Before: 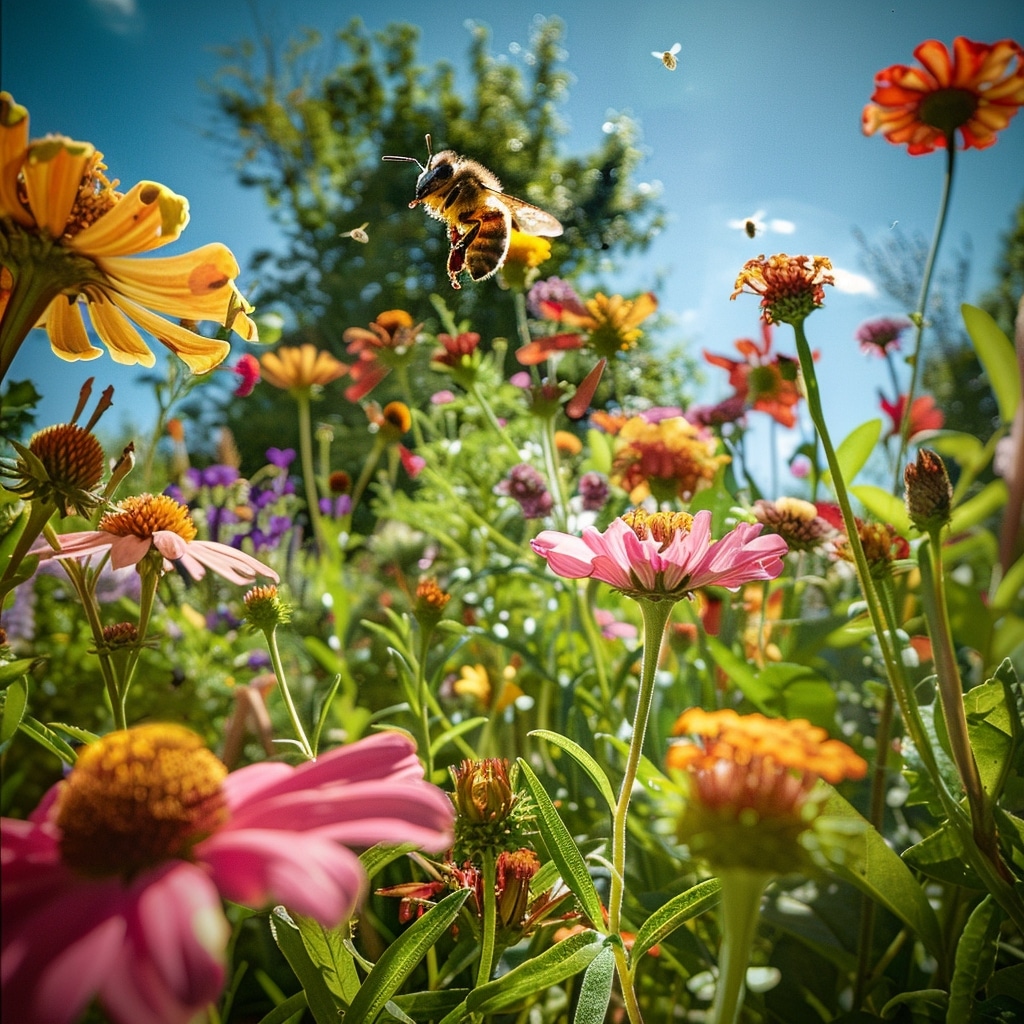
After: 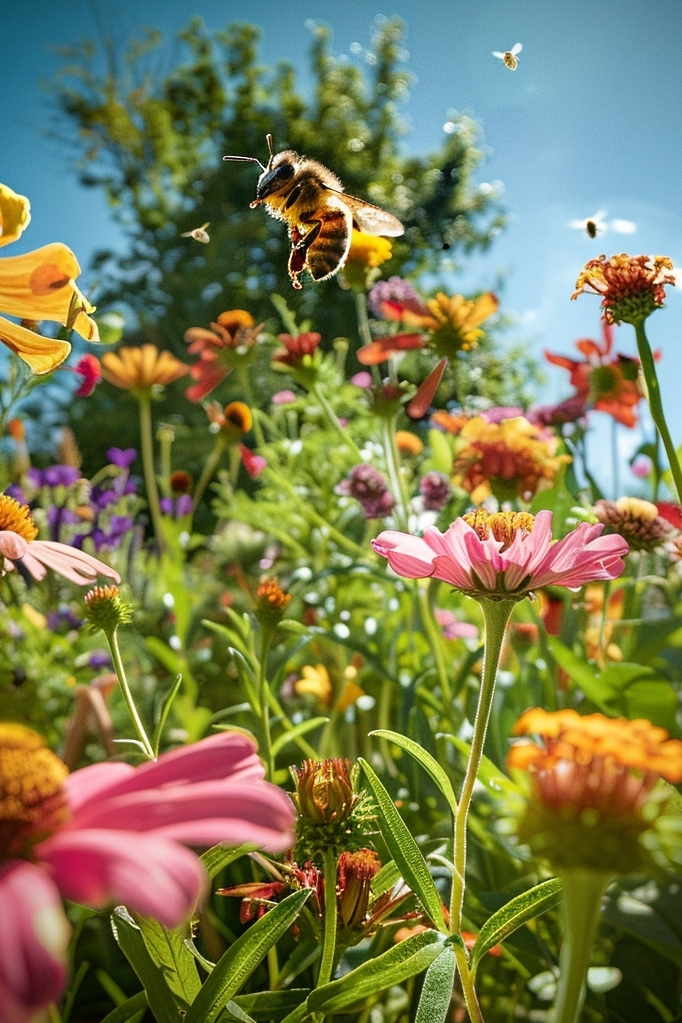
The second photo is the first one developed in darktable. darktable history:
sharpen: radius 5.325, amount 0.312, threshold 26.433
crop and rotate: left 15.546%, right 17.787%
